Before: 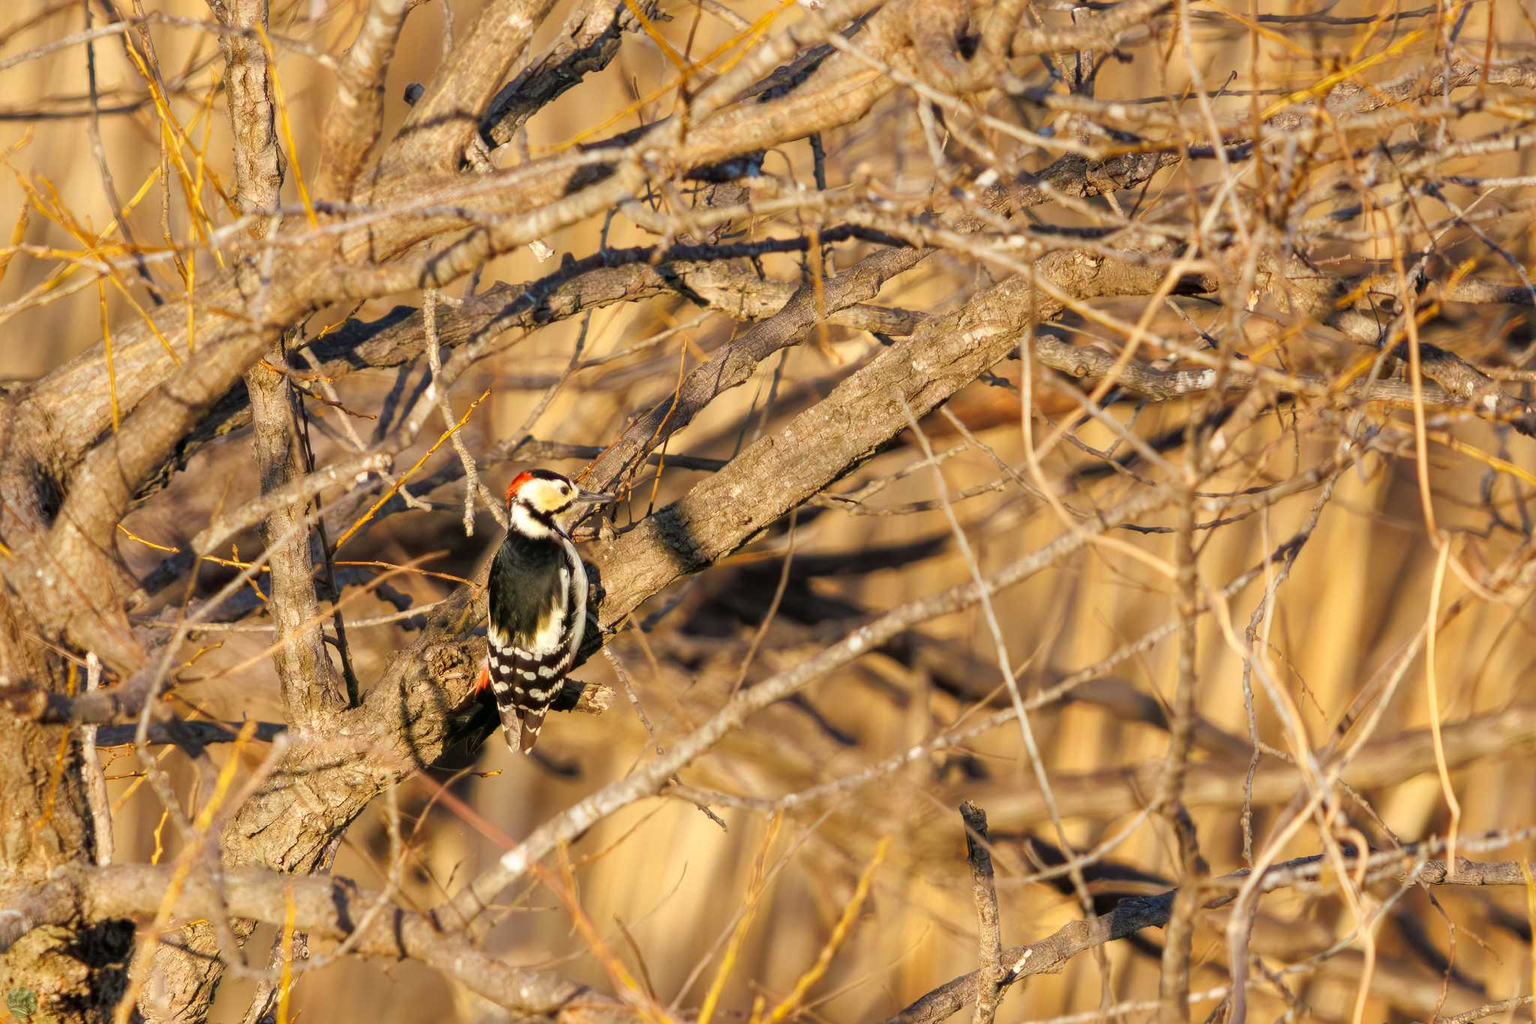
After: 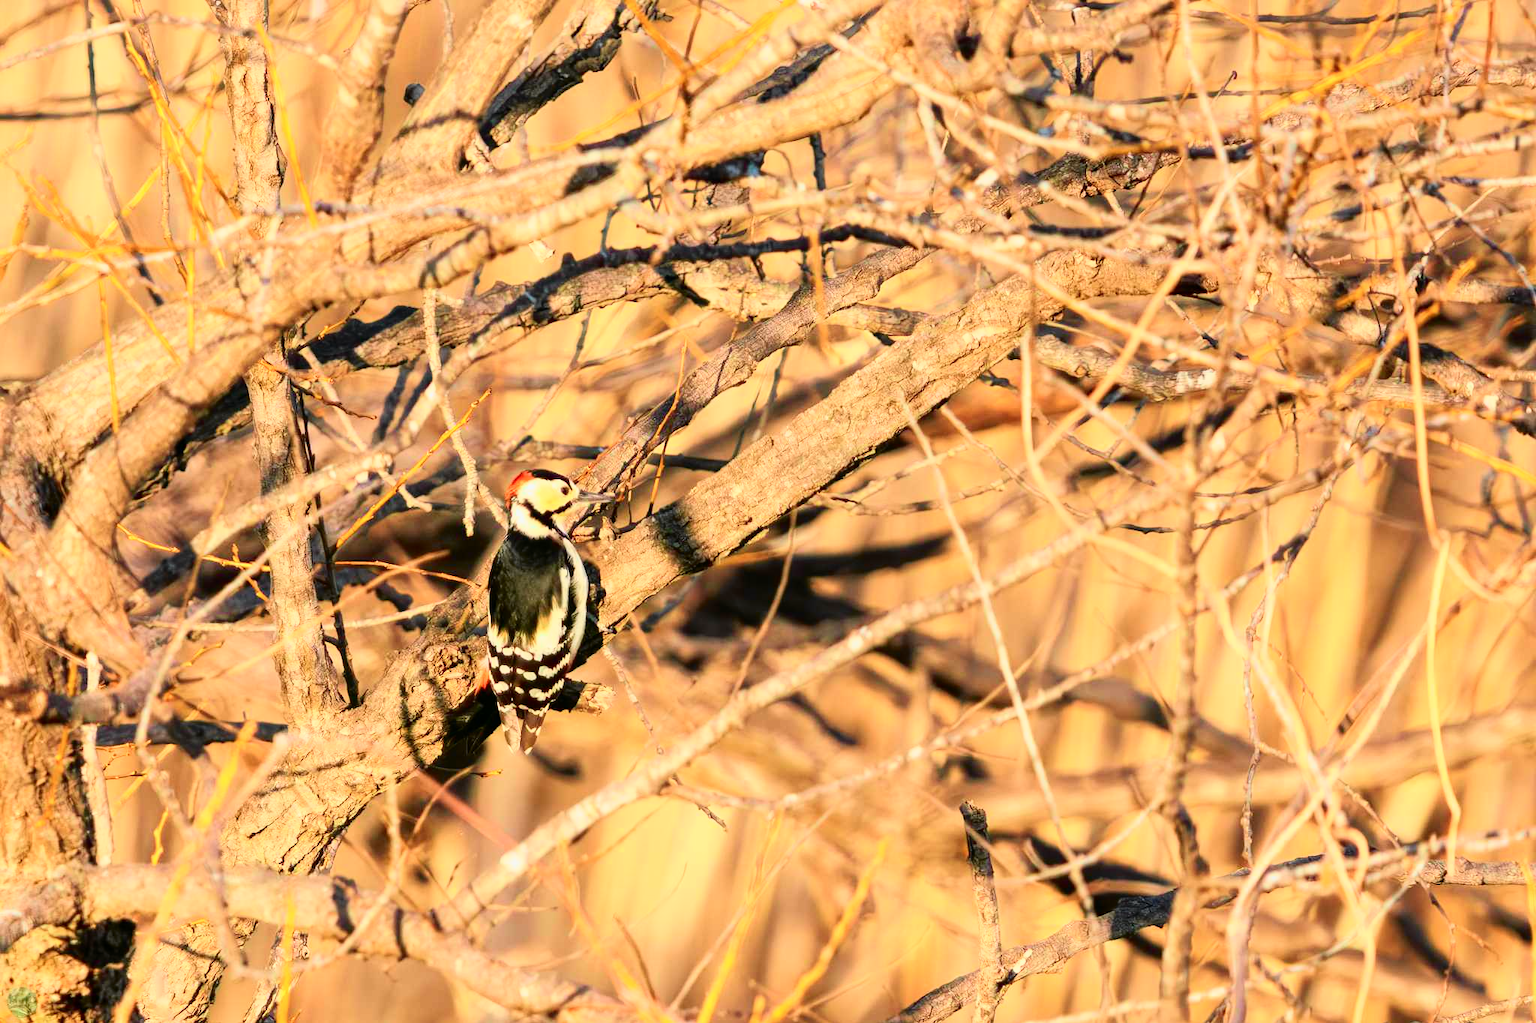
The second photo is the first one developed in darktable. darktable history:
tone curve: curves: ch0 [(0, 0) (0.131, 0.094) (0.326, 0.386) (0.481, 0.623) (0.593, 0.764) (0.812, 0.933) (1, 0.974)]; ch1 [(0, 0) (0.366, 0.367) (0.475, 0.453) (0.494, 0.493) (0.504, 0.497) (0.553, 0.584) (1, 1)]; ch2 [(0, 0) (0.333, 0.346) (0.375, 0.375) (0.424, 0.43) (0.476, 0.492) (0.502, 0.503) (0.533, 0.556) (0.566, 0.599) (0.614, 0.653) (1, 1)], color space Lab, independent channels, preserve colors none
